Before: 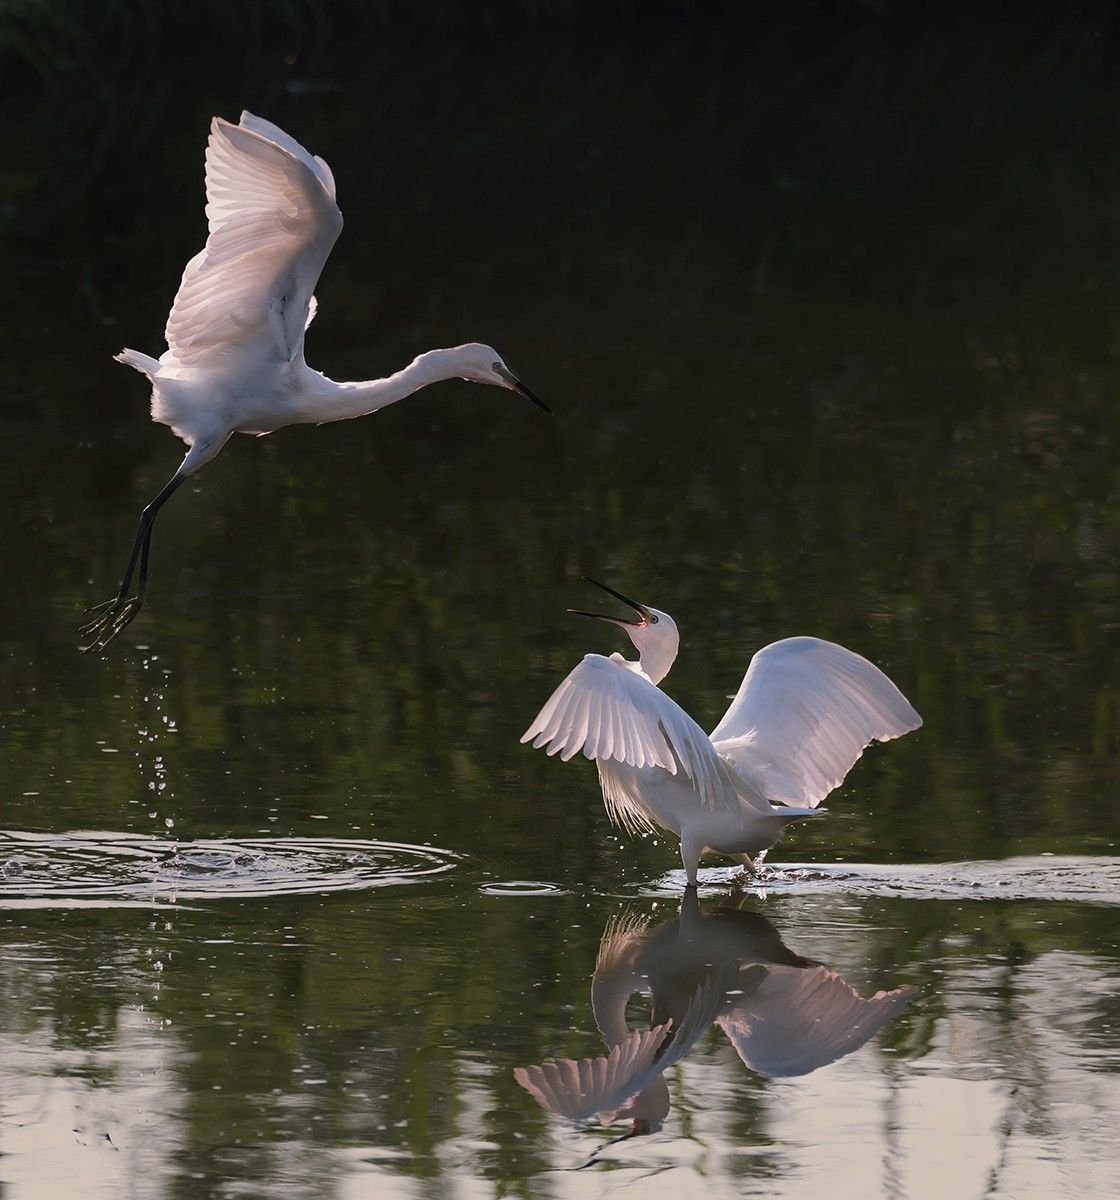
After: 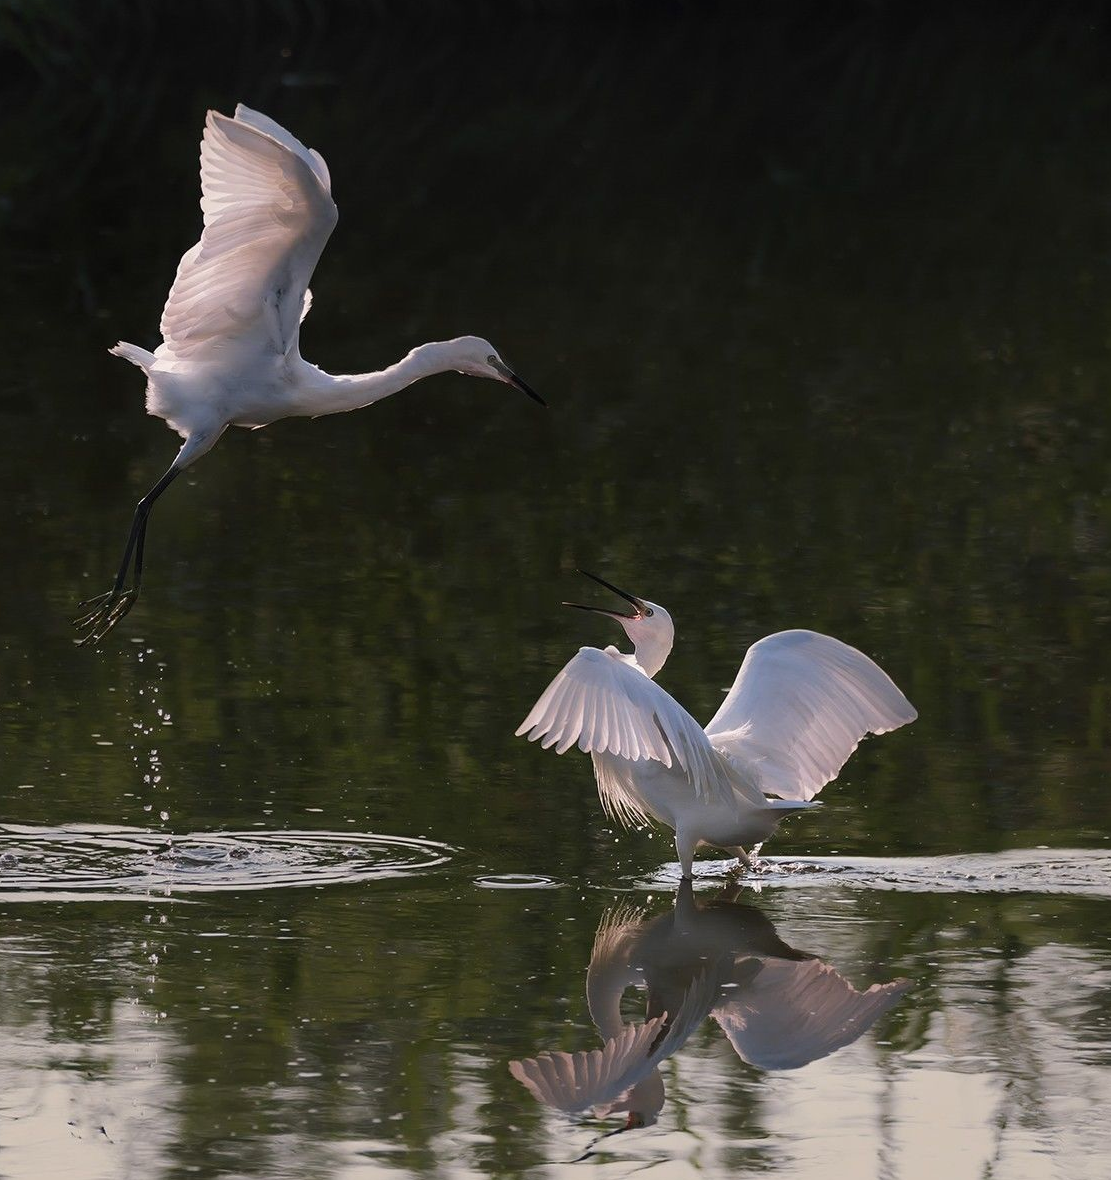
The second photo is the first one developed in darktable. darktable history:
base curve: preserve colors none
crop: left 0.502%, top 0.647%, right 0.228%, bottom 0.939%
